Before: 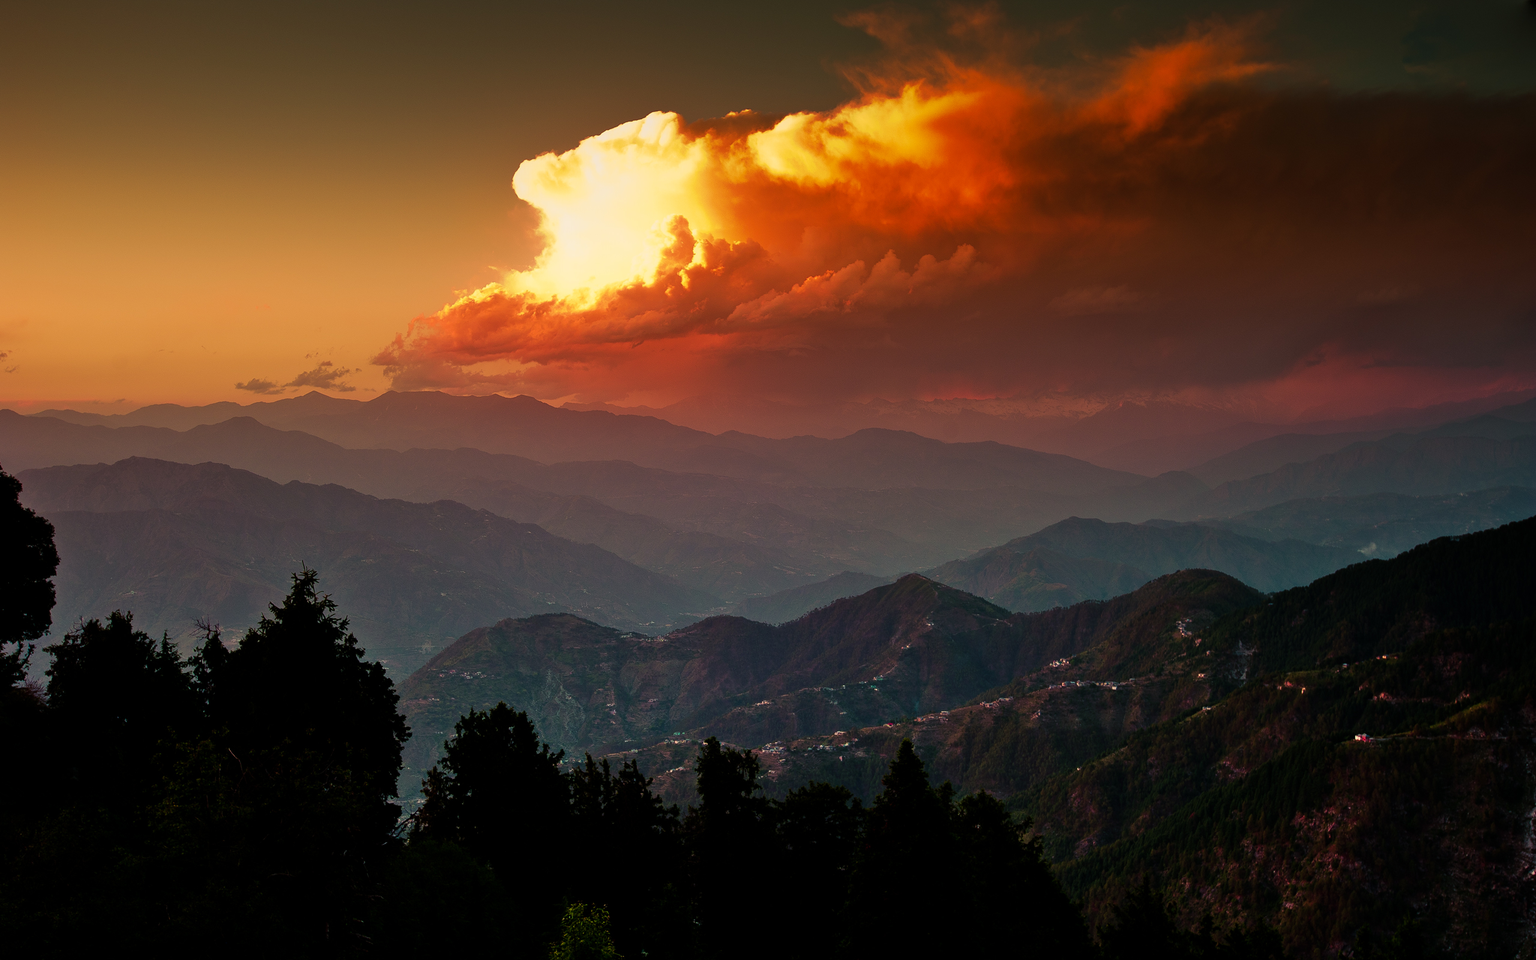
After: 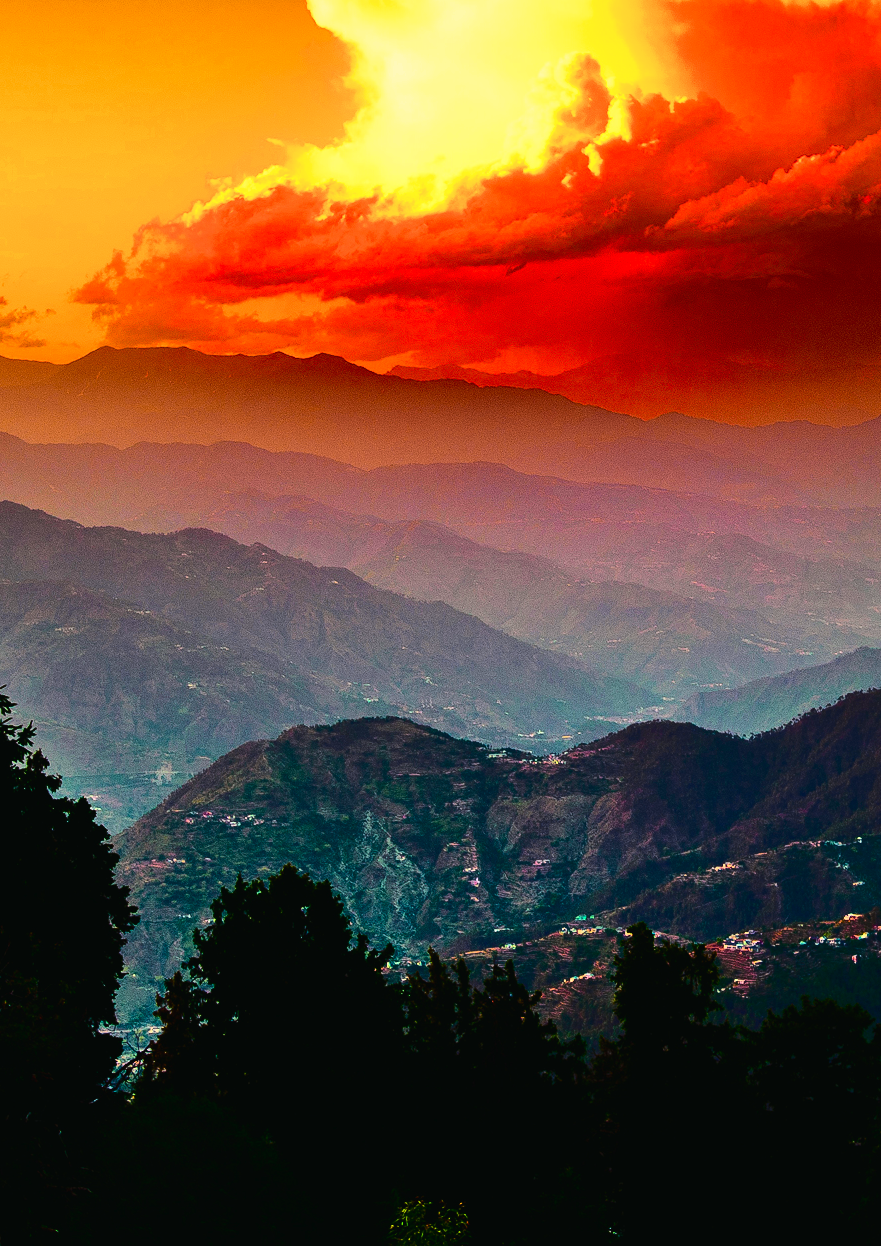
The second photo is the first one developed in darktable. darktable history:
color balance rgb: highlights gain › luminance 15.03%, linear chroma grading › global chroma 0.445%, perceptual saturation grading › global saturation 29.871%, global vibrance 6.839%, saturation formula JzAzBz (2021)
tone curve: curves: ch0 [(0, 0.018) (0.162, 0.128) (0.434, 0.478) (0.667, 0.785) (0.819, 0.943) (1, 0.991)]; ch1 [(0, 0) (0.402, 0.36) (0.476, 0.449) (0.506, 0.505) (0.523, 0.518) (0.579, 0.626) (0.641, 0.668) (0.693, 0.745) (0.861, 0.934) (1, 1)]; ch2 [(0, 0) (0.424, 0.388) (0.483, 0.472) (0.503, 0.505) (0.521, 0.519) (0.547, 0.581) (0.582, 0.648) (0.699, 0.759) (0.997, 0.858)], color space Lab, independent channels, preserve colors none
crop and rotate: left 21.38%, top 19.093%, right 44.176%, bottom 2.995%
base curve: curves: ch0 [(0, 0) (0.032, 0.037) (0.105, 0.228) (0.435, 0.76) (0.856, 0.983) (1, 1)]
